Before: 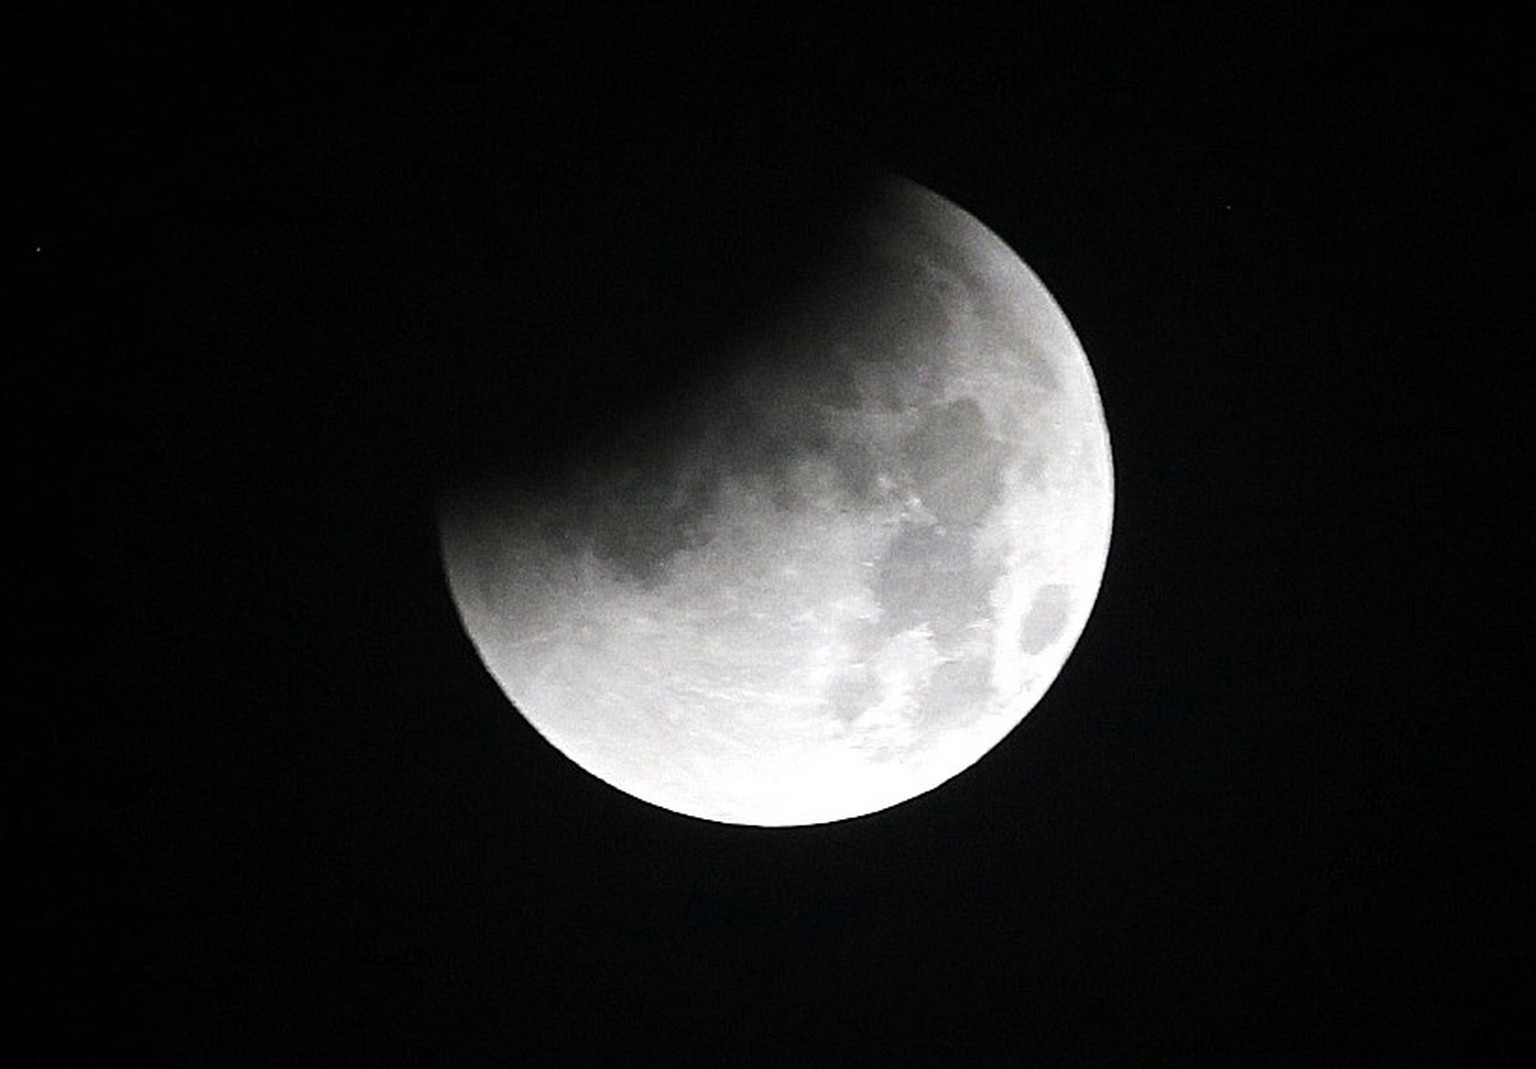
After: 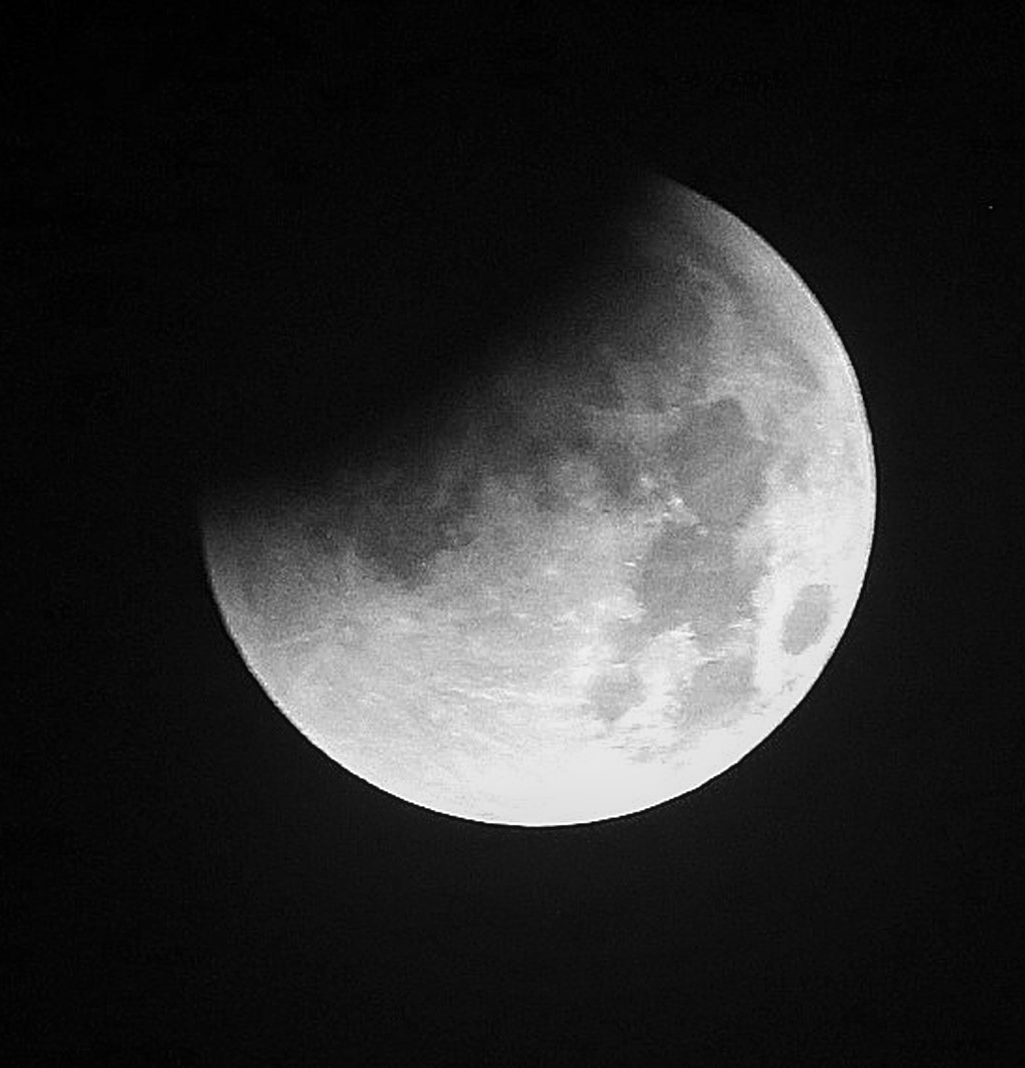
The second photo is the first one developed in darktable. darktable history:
contrast brightness saturation: saturation -0.992
exposure: compensate highlight preservation false
sharpen: on, module defaults
tone equalizer: on, module defaults
crop and rotate: left 15.523%, right 17.735%
local contrast: on, module defaults
